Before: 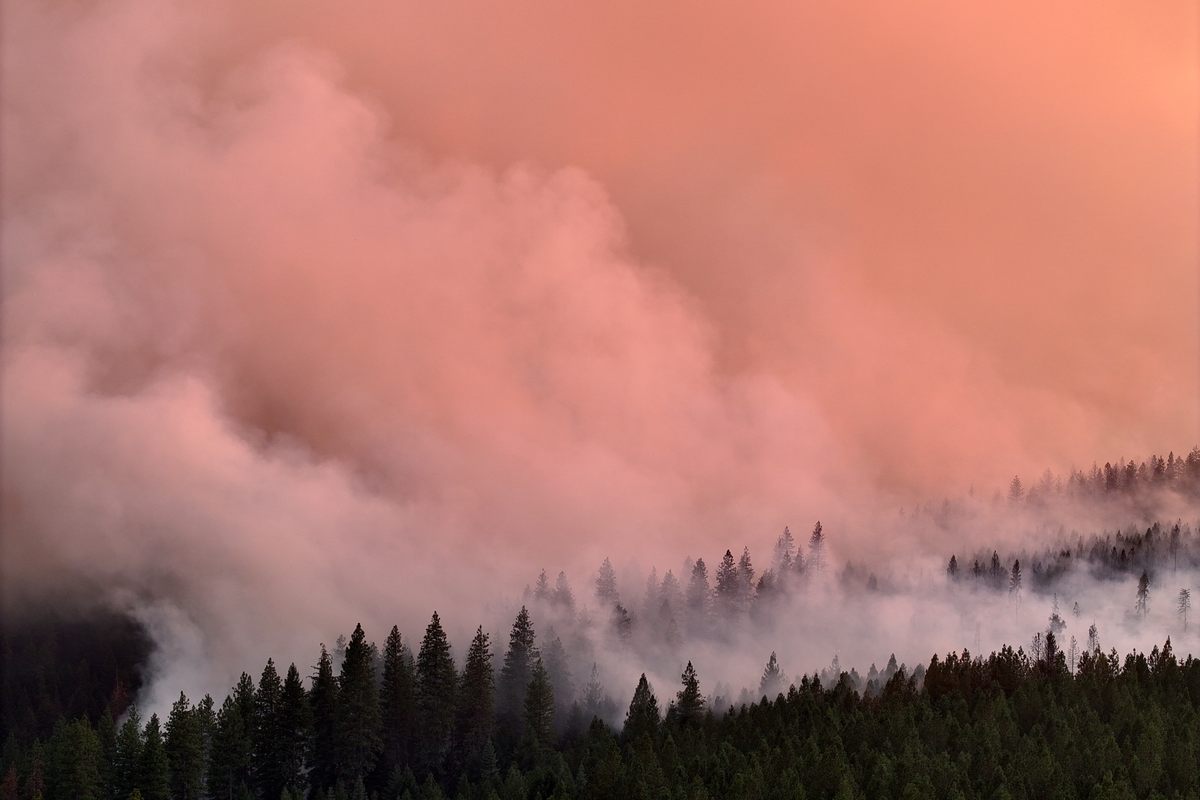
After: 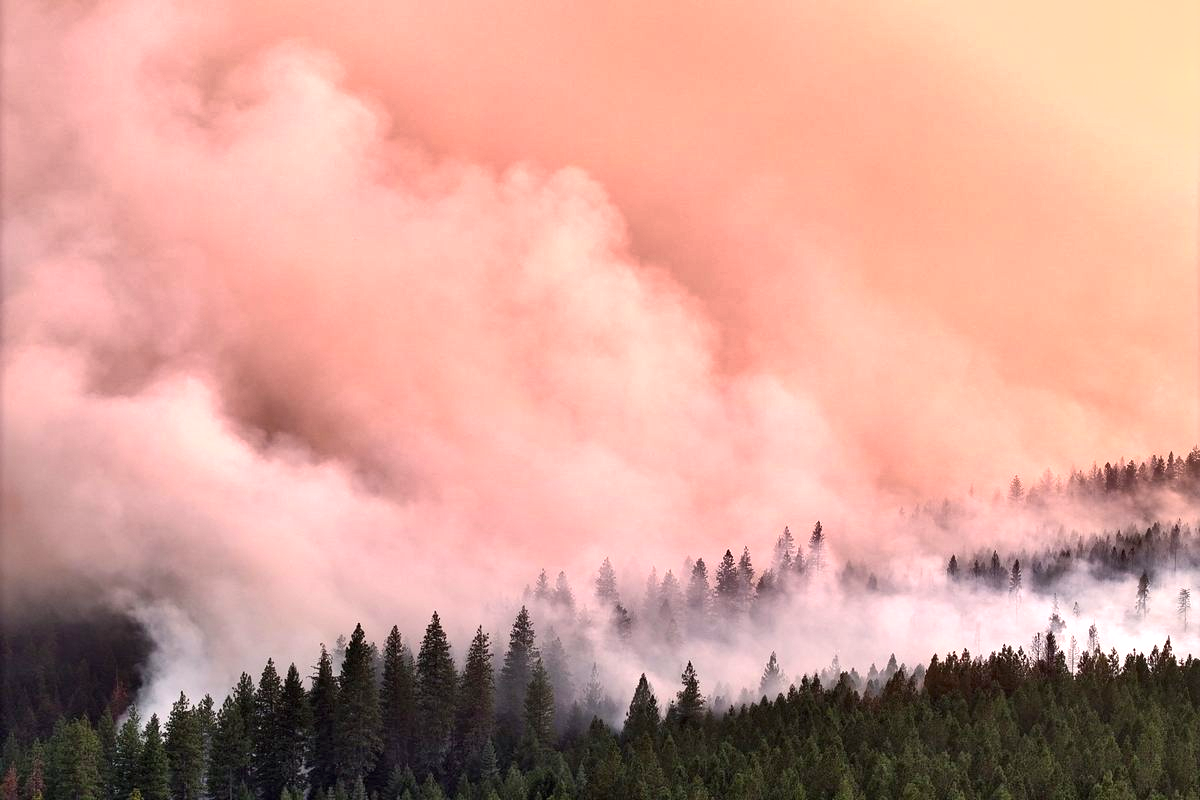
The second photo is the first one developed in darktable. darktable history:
shadows and highlights: highlights color adjustment 0%, soften with gaussian
exposure: black level correction 0, exposure 1.2 EV, compensate highlight preservation false
